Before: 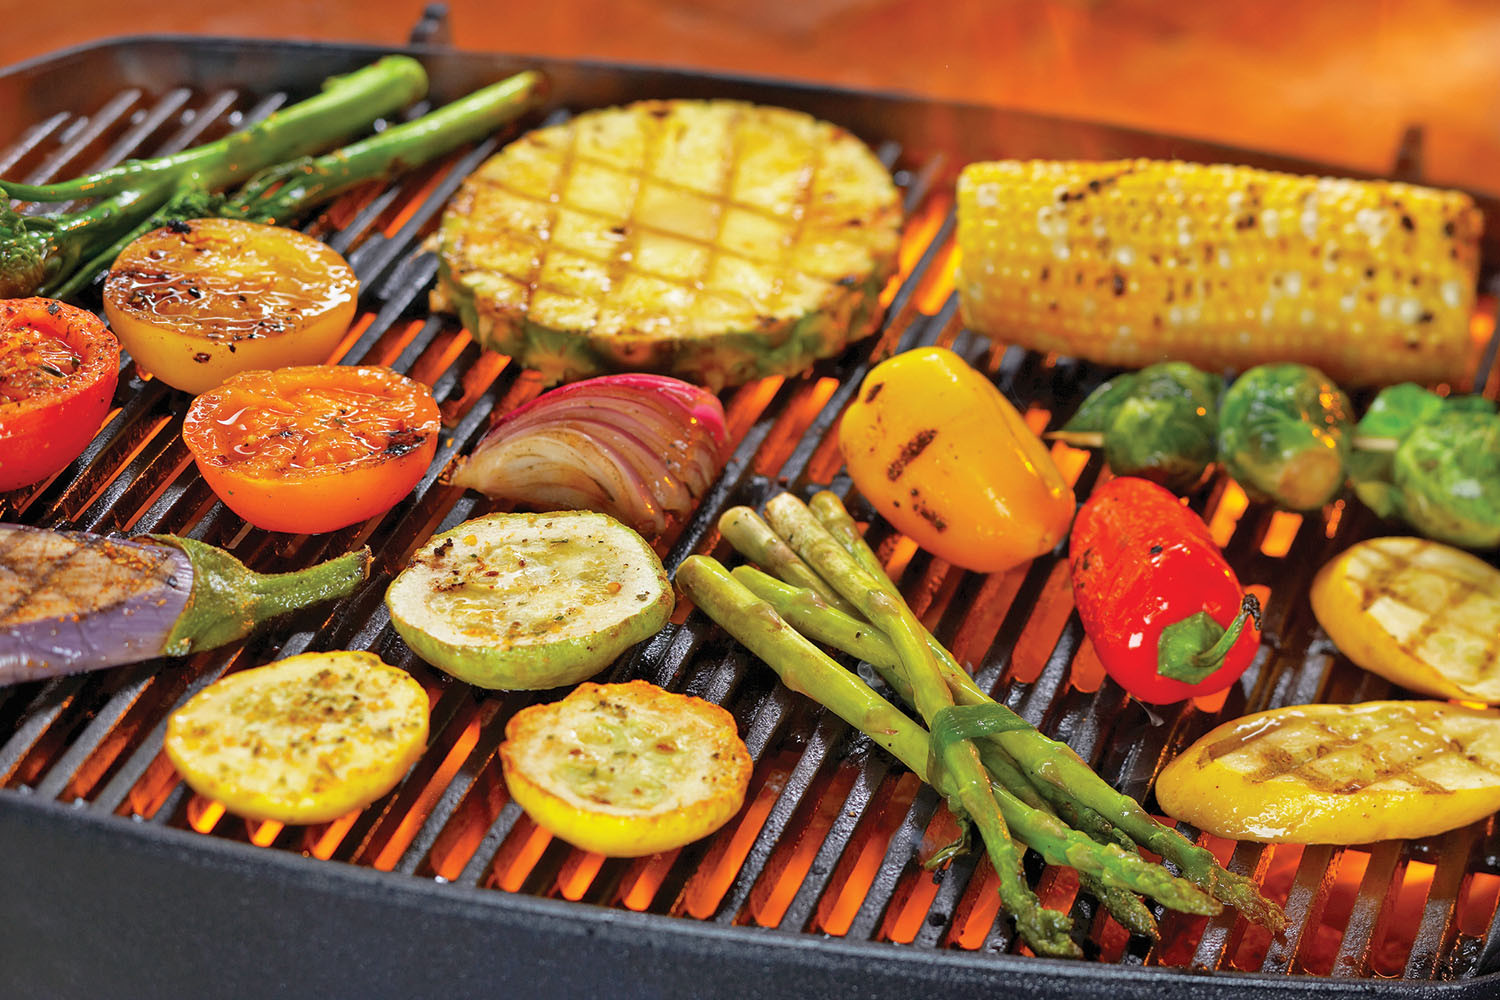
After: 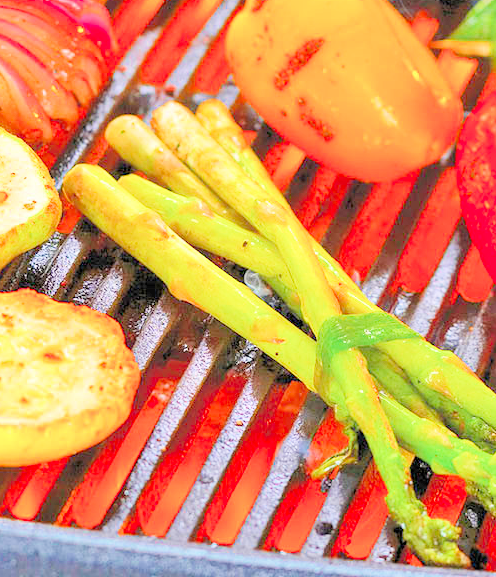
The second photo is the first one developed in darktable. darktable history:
filmic rgb: middle gray luminance 3.44%, black relative exposure -5.92 EV, white relative exposure 6.33 EV, threshold 6 EV, dynamic range scaling 22.4%, target black luminance 0%, hardness 2.33, latitude 45.85%, contrast 0.78, highlights saturation mix 100%, shadows ↔ highlights balance 0.033%, add noise in highlights 0, preserve chrominance max RGB, color science v3 (2019), use custom middle-gray values true, iterations of high-quality reconstruction 0, contrast in highlights soft, enable highlight reconstruction true
contrast brightness saturation: brightness -0.02, saturation 0.35
crop: left 40.878%, top 39.176%, right 25.993%, bottom 3.081%
exposure: black level correction 0, exposure 1.1 EV, compensate highlight preservation false
